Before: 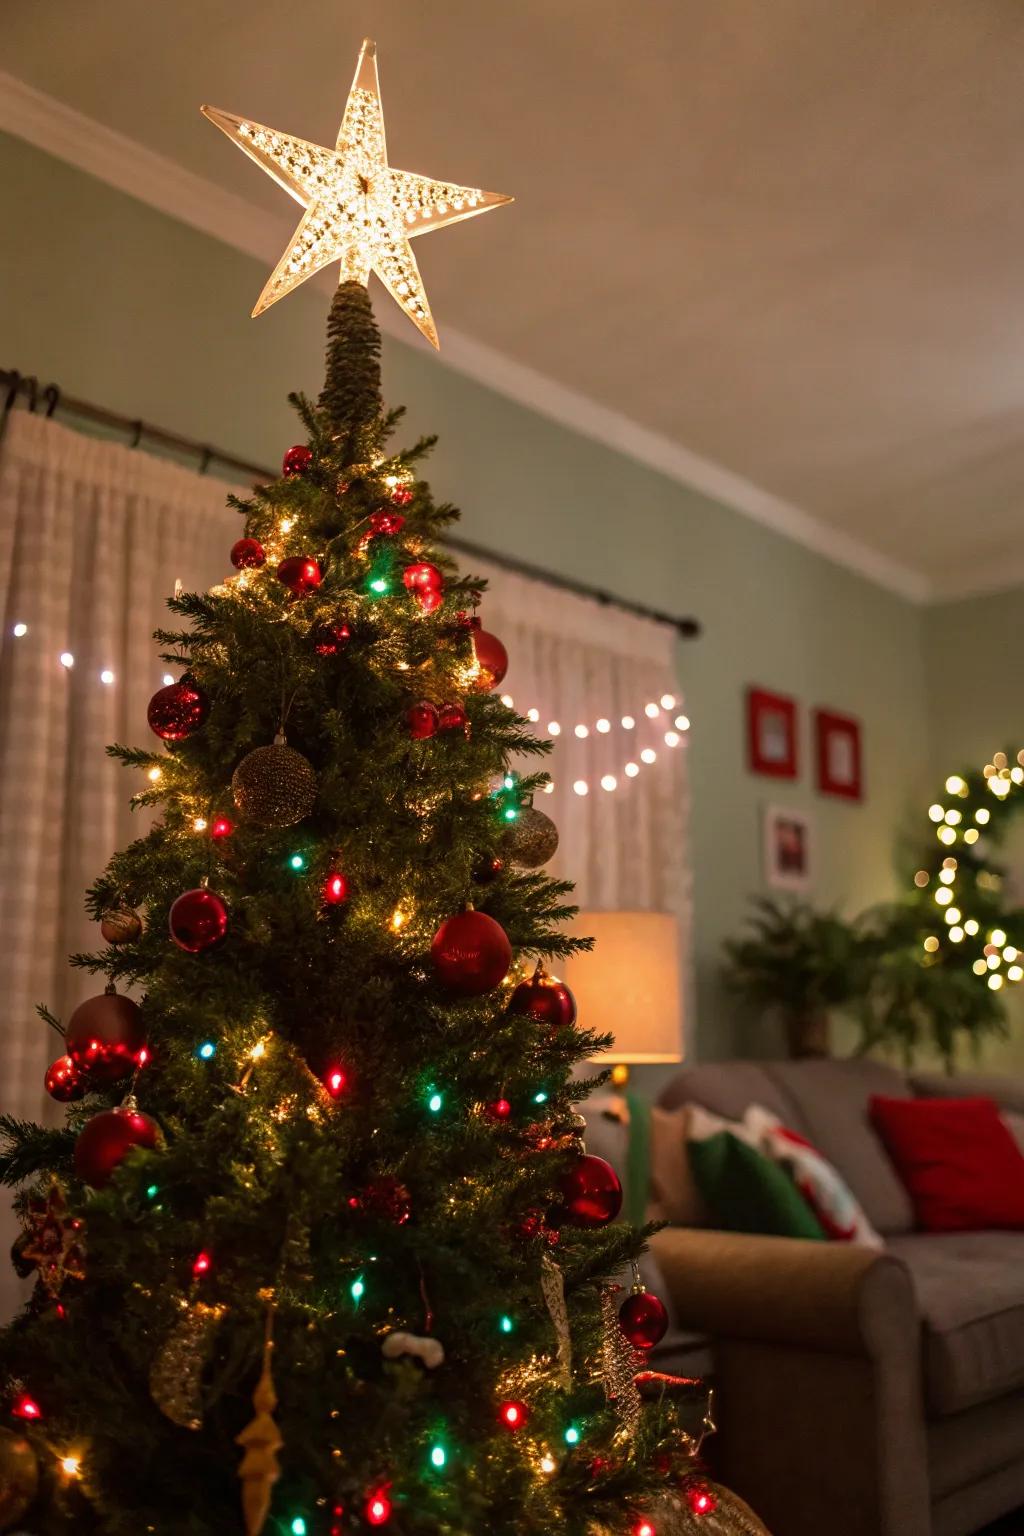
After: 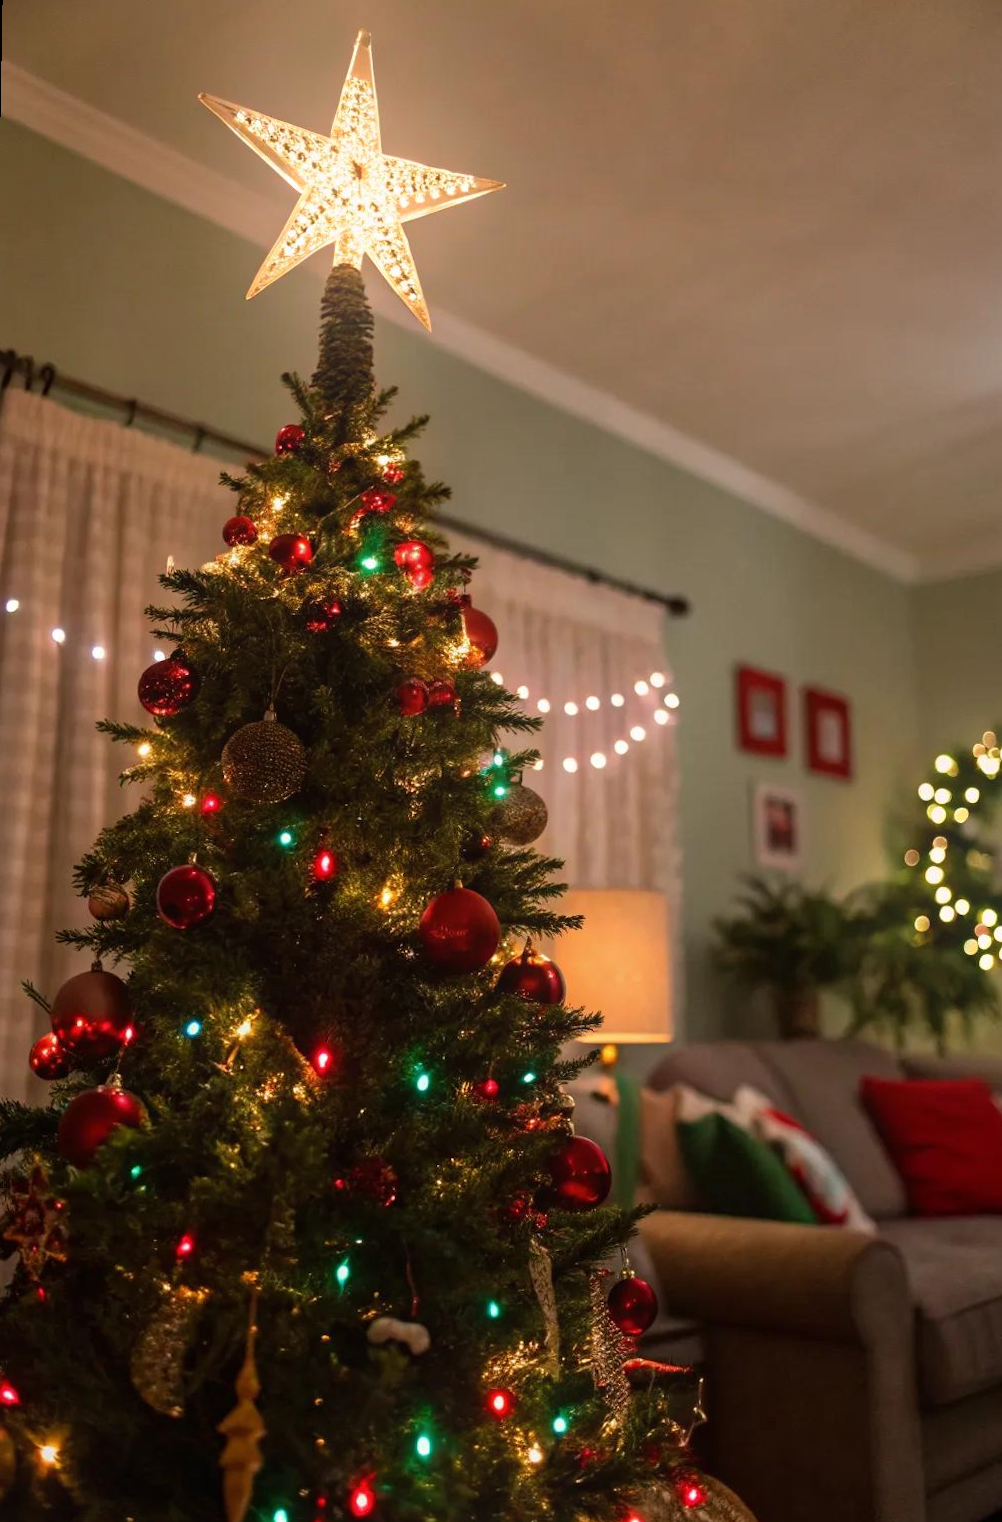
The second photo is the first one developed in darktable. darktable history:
bloom: on, module defaults
rotate and perspective: rotation 0.226°, lens shift (vertical) -0.042, crop left 0.023, crop right 0.982, crop top 0.006, crop bottom 0.994
